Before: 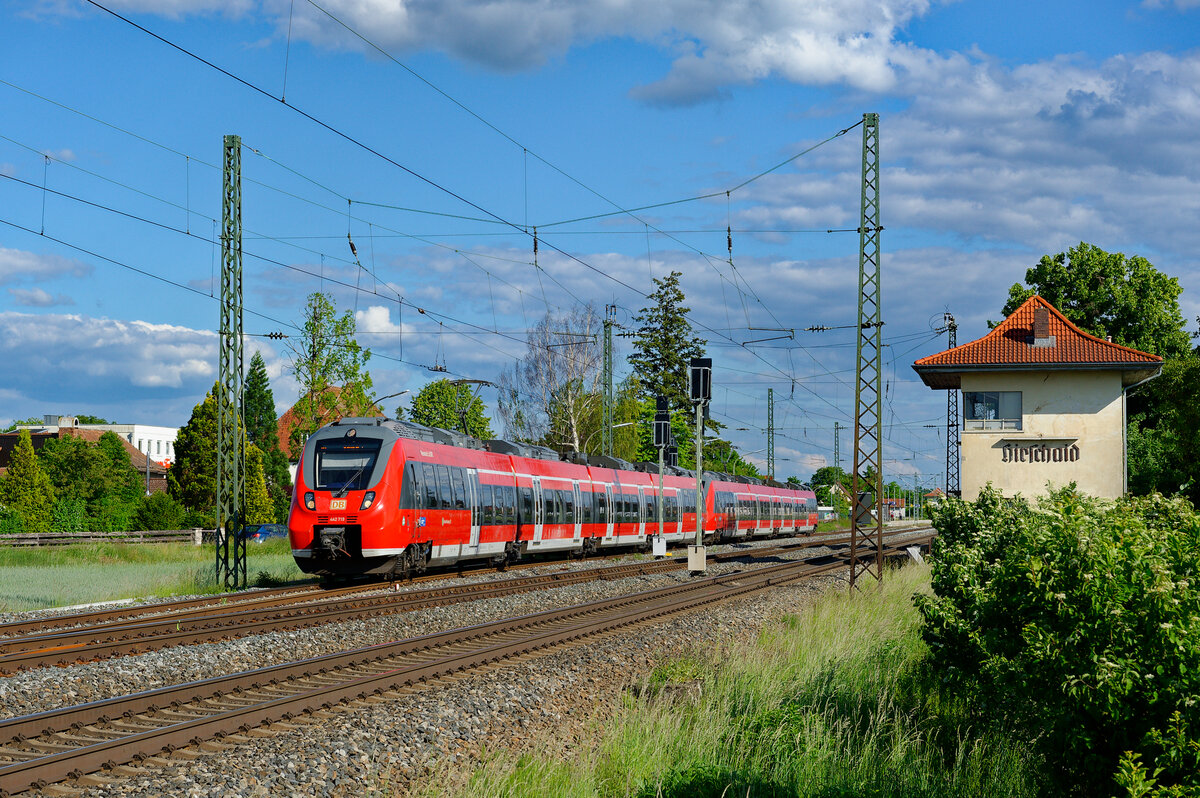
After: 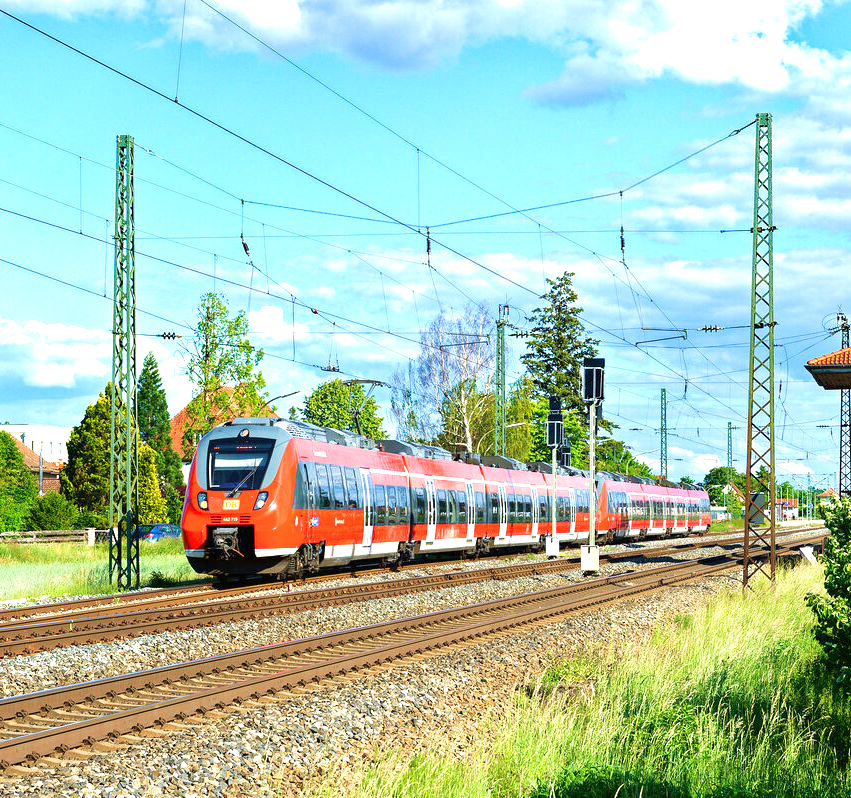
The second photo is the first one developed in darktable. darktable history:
crop and rotate: left 8.963%, right 20.077%
exposure: black level correction 0, exposure 1.457 EV, compensate highlight preservation false
velvia: strength 49.65%
